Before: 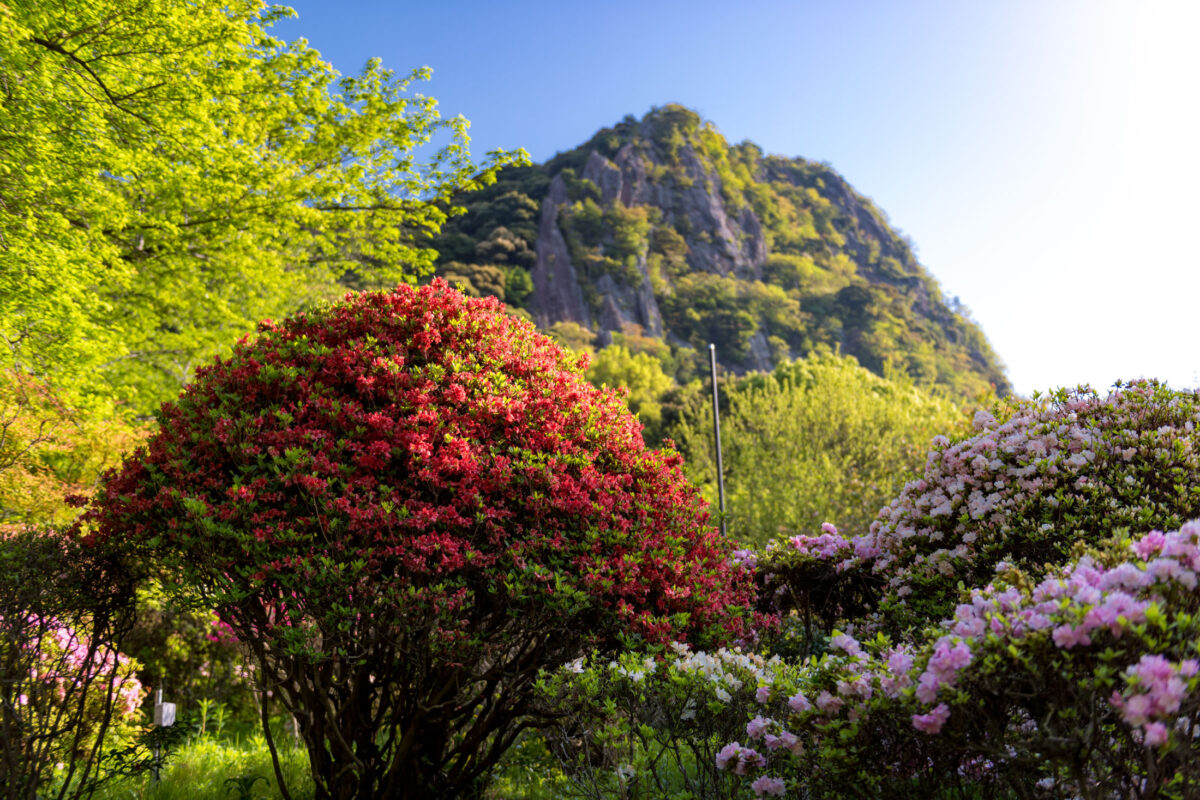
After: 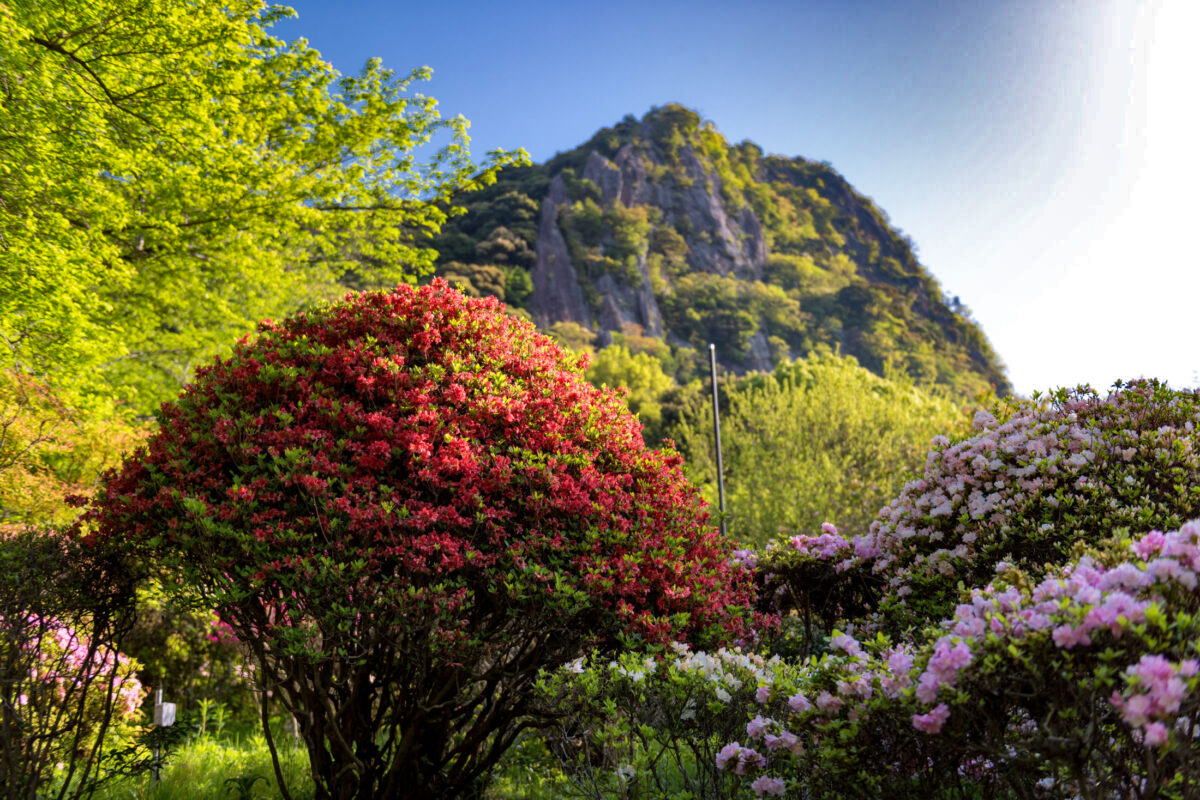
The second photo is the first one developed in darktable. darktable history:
shadows and highlights: shadows 20.88, highlights -81.11, soften with gaussian
